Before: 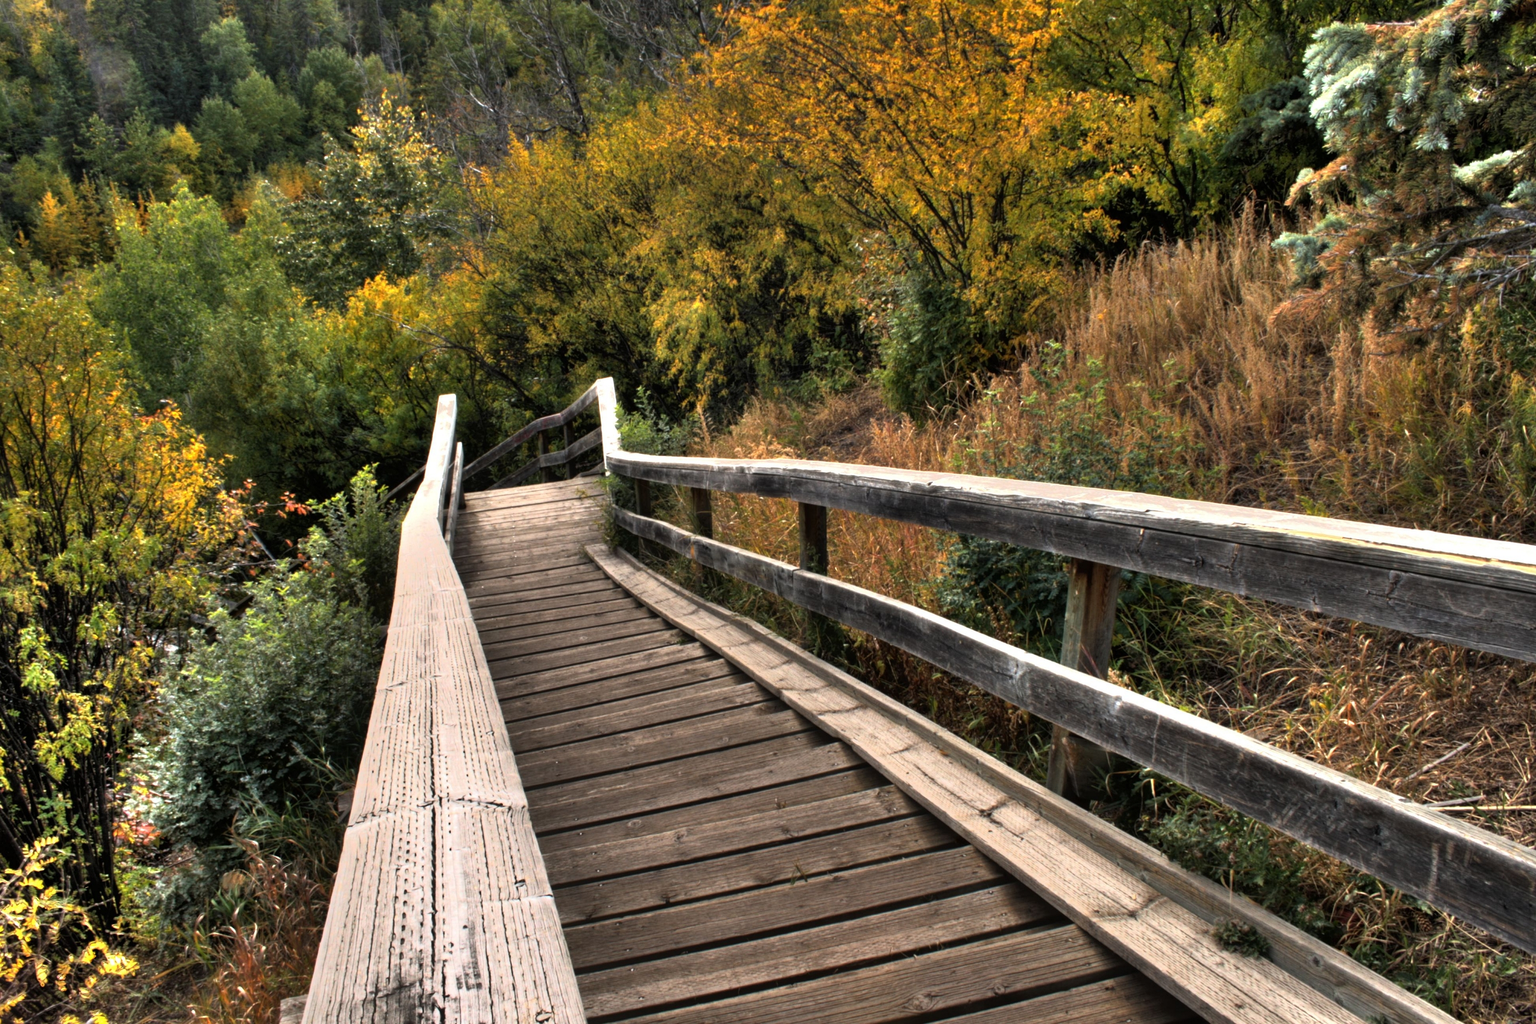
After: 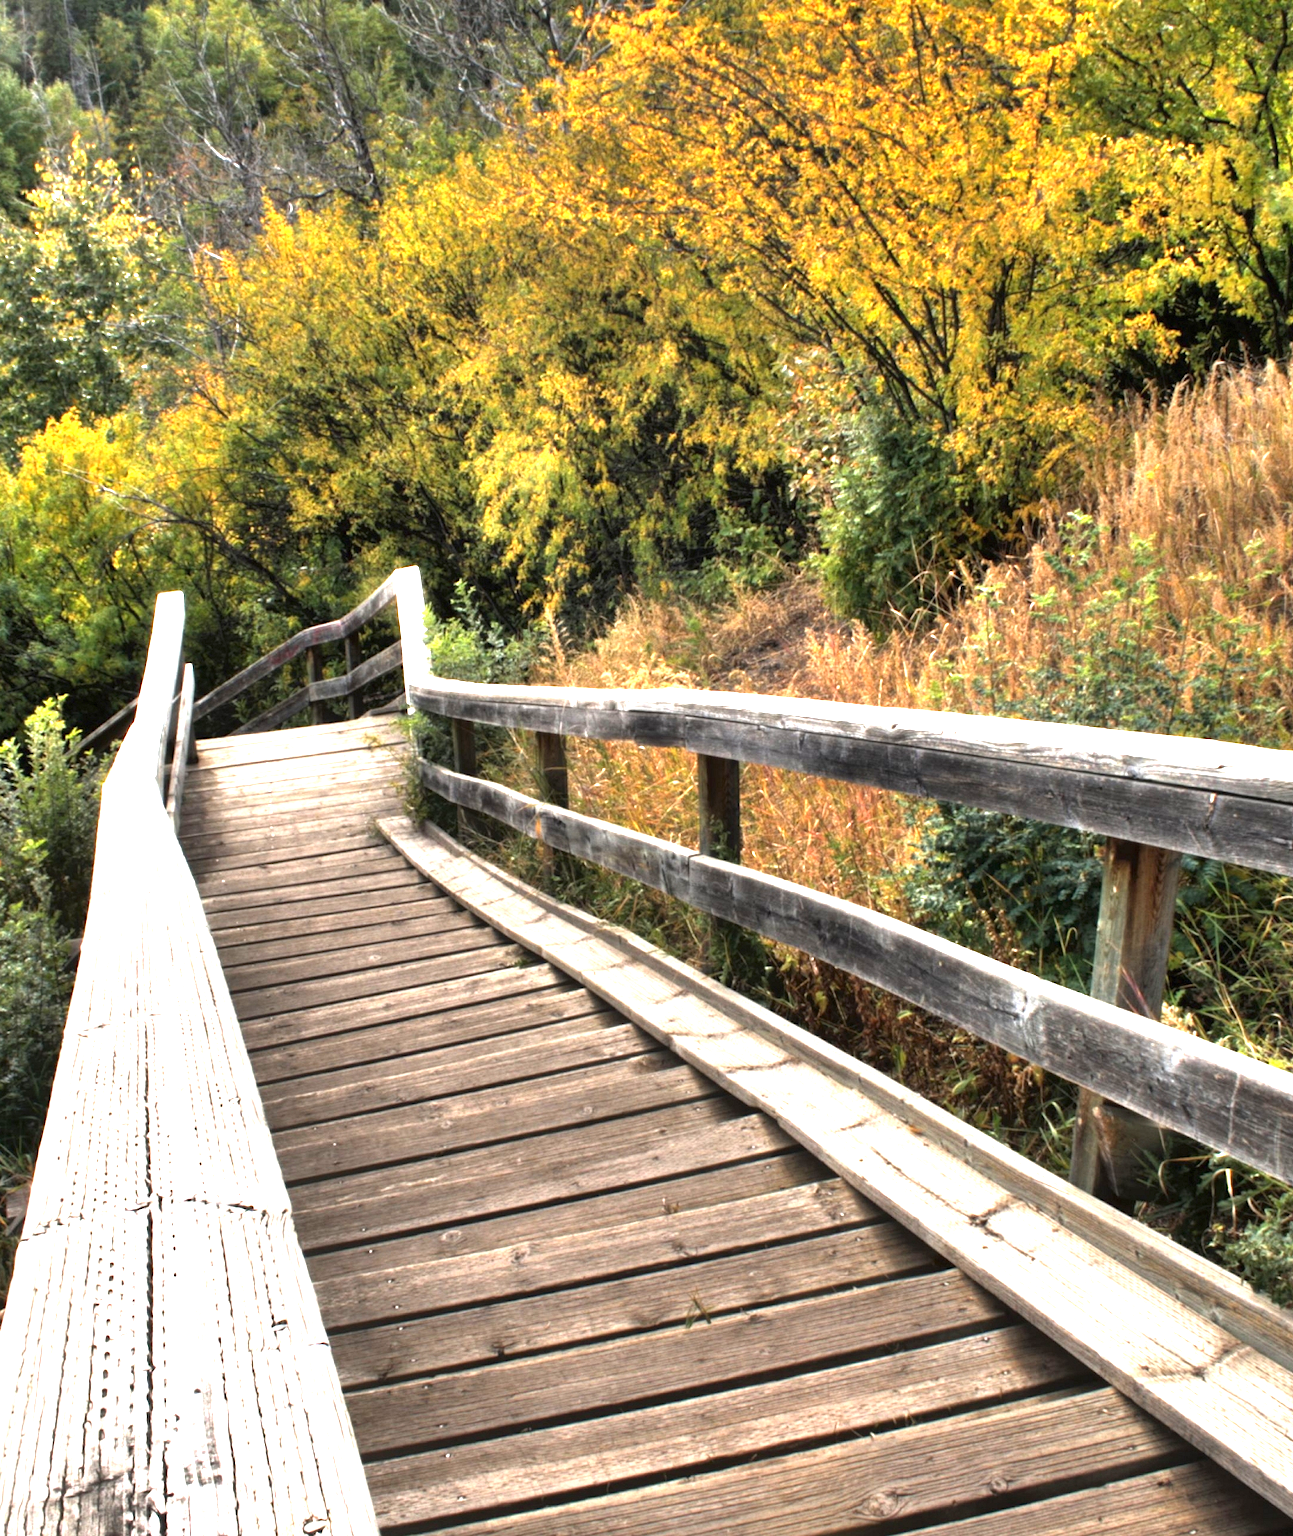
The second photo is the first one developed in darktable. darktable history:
crop: left 21.762%, right 22.104%, bottom 0.001%
exposure: black level correction 0, exposure 1.467 EV, compensate exposure bias true, compensate highlight preservation false
